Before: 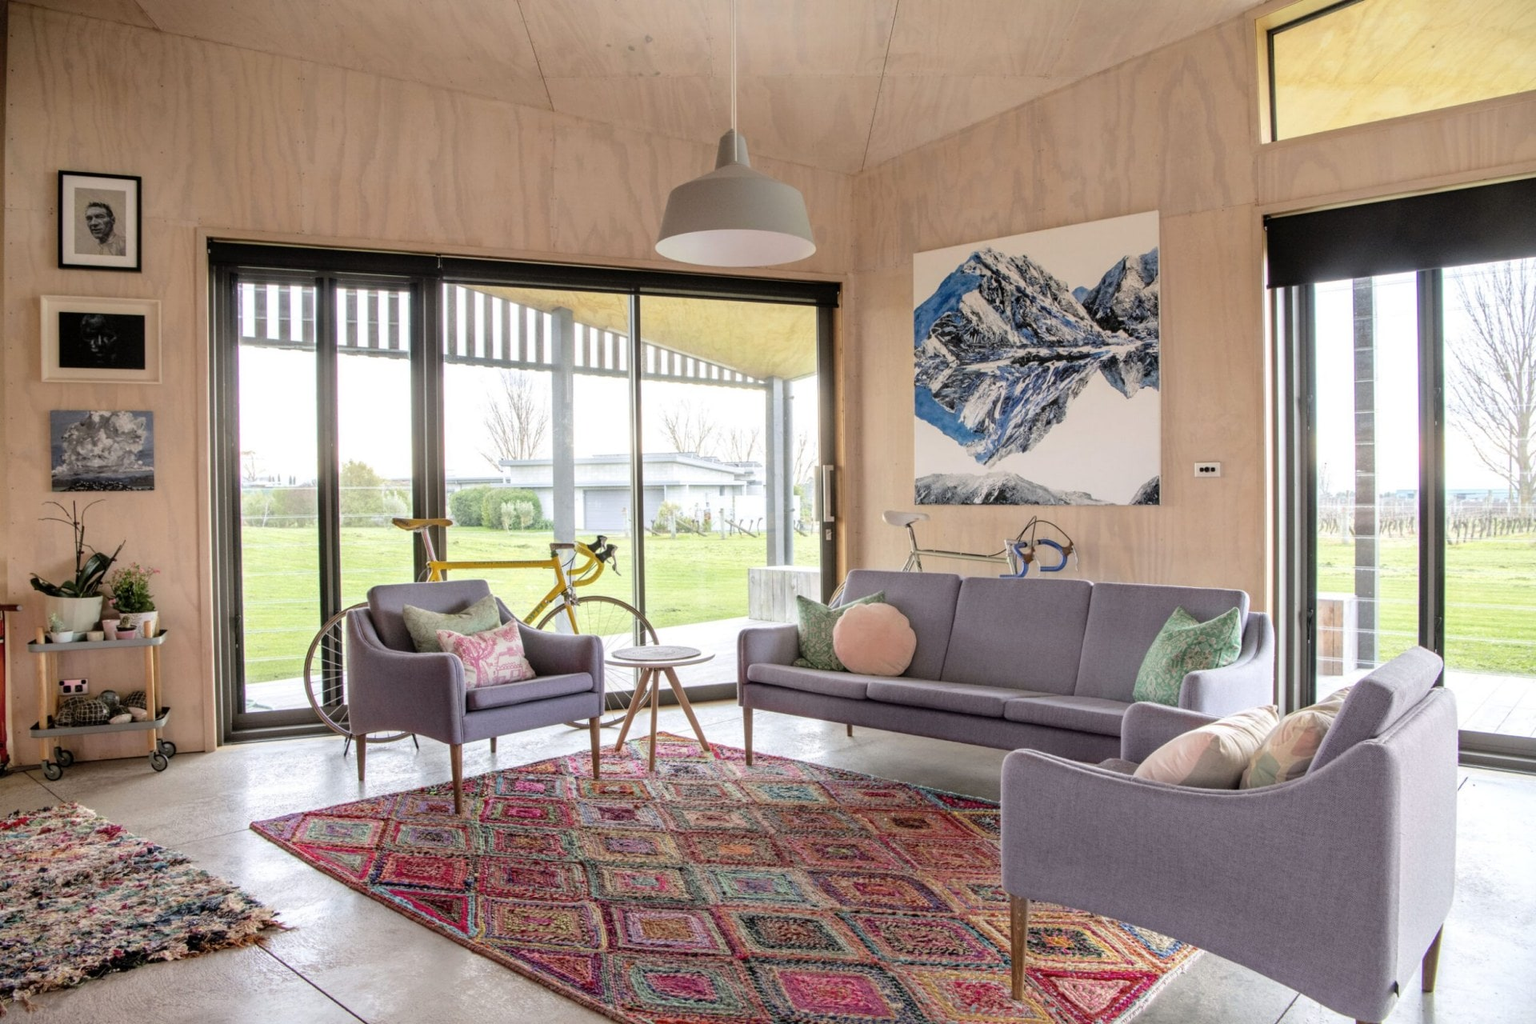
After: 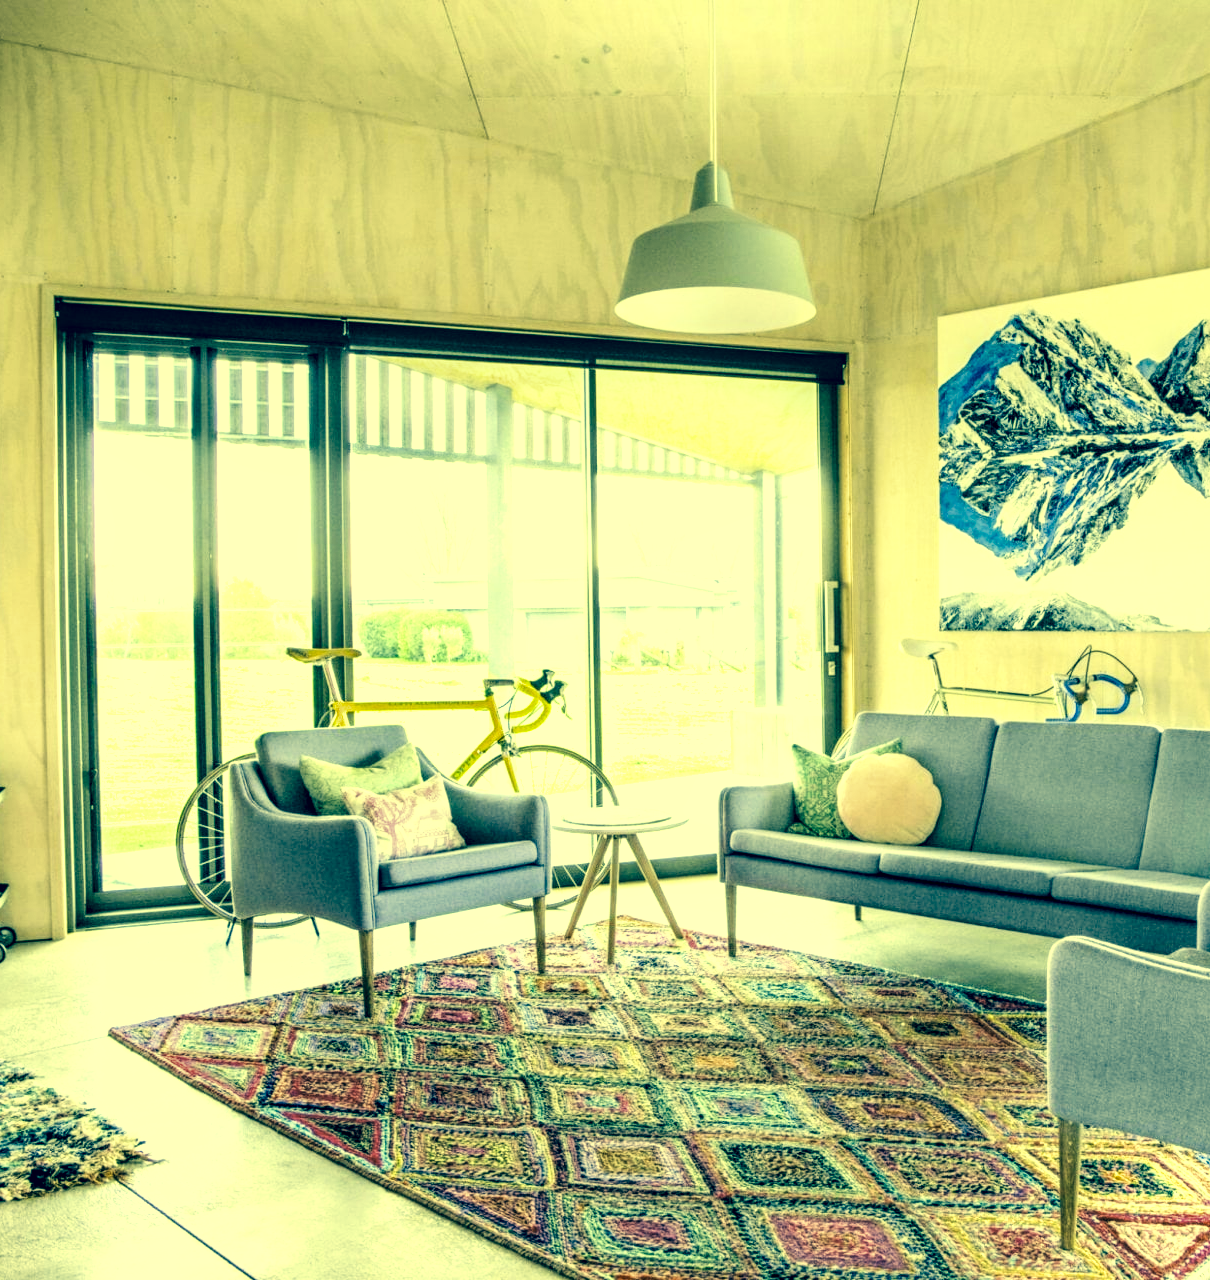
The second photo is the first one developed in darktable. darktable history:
filmic rgb: middle gray luminance 9.34%, black relative exposure -10.61 EV, white relative exposure 3.45 EV, target black luminance 0%, hardness 5.98, latitude 59.49%, contrast 1.091, highlights saturation mix 3.67%, shadows ↔ highlights balance 28.83%
exposure: black level correction -0.005, exposure 0.628 EV, compensate highlight preservation false
color correction: highlights a* -15.35, highlights b* 39.57, shadows a* -39.37, shadows b* -25.78
local contrast: highlights 65%, shadows 54%, detail 169%, midtone range 0.511
tone equalizer: -8 EV -0.771 EV, -7 EV -0.668 EV, -6 EV -0.636 EV, -5 EV -0.421 EV, -3 EV 0.377 EV, -2 EV 0.6 EV, -1 EV 0.677 EV, +0 EV 0.724 EV
crop: left 10.67%, right 26.29%
